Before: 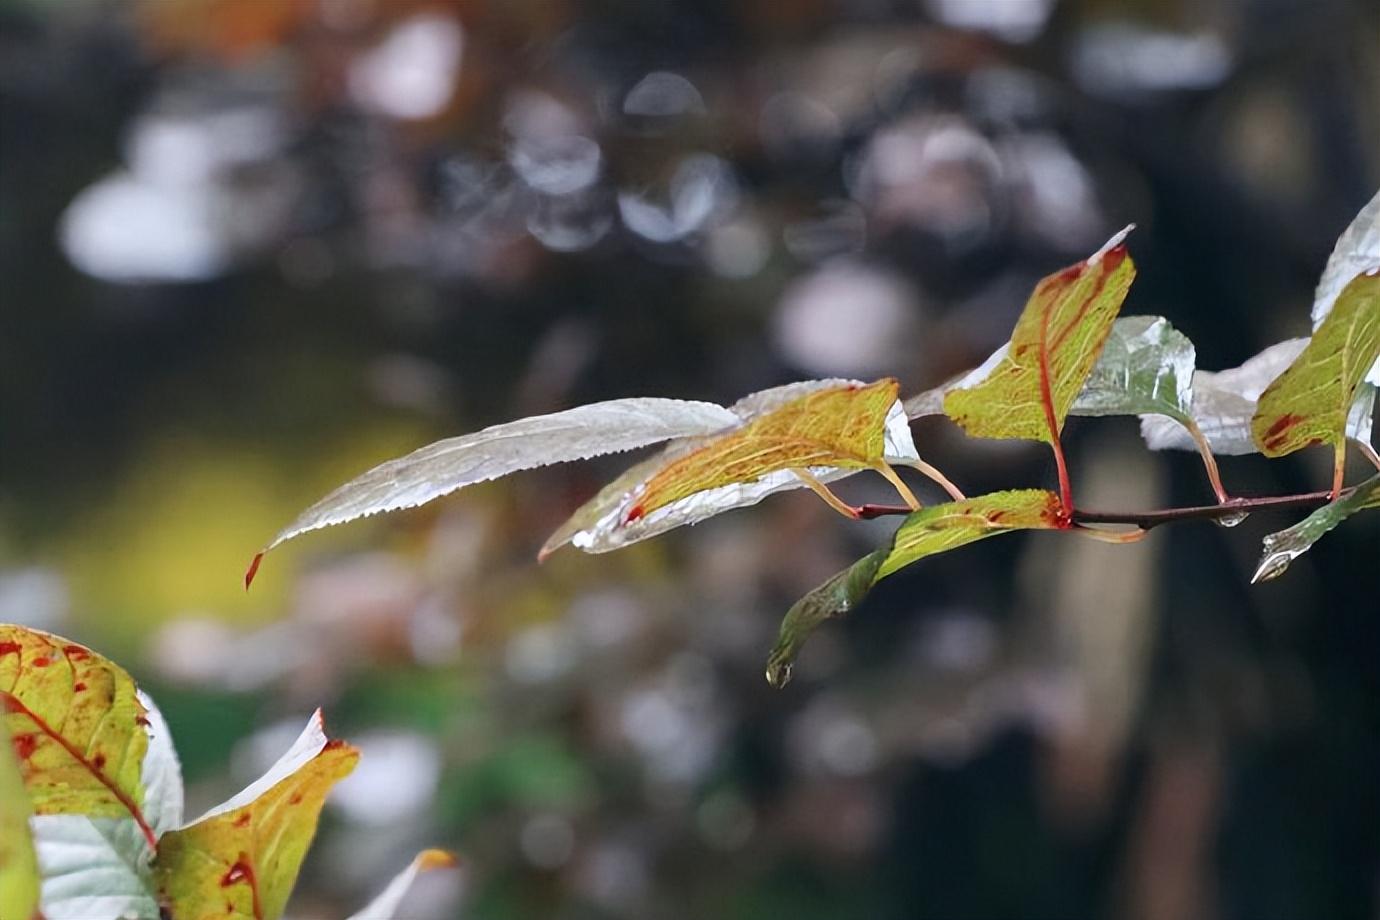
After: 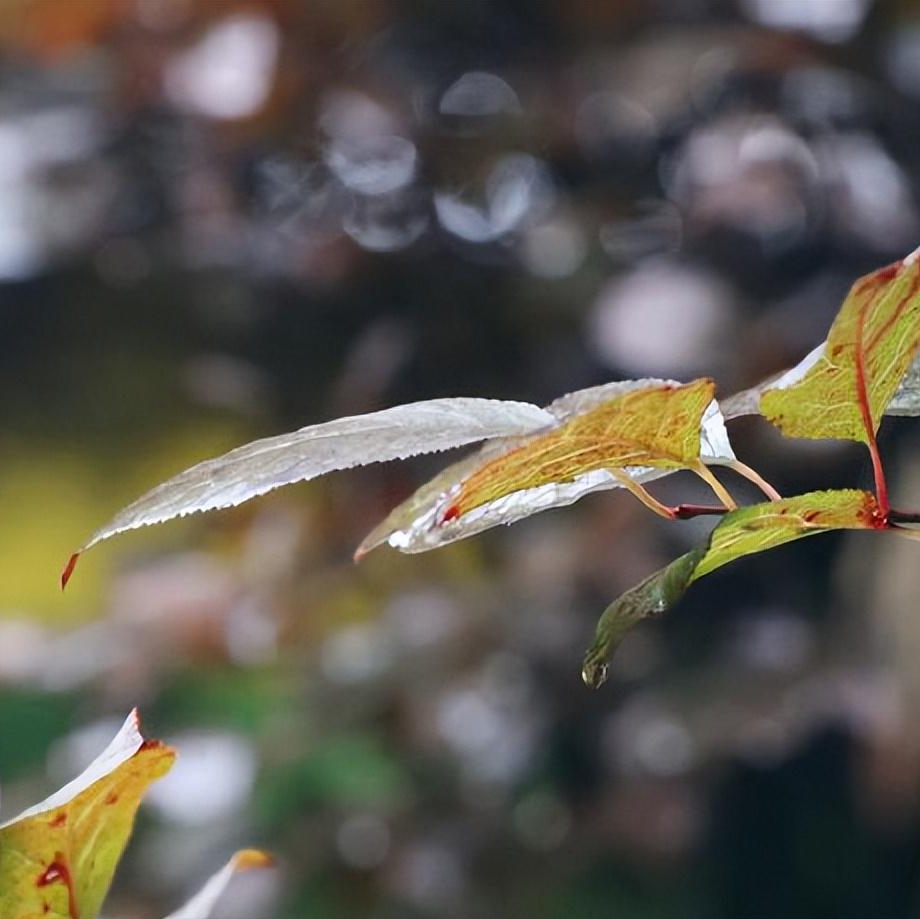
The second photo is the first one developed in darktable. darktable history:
crop and rotate: left 13.381%, right 19.888%
